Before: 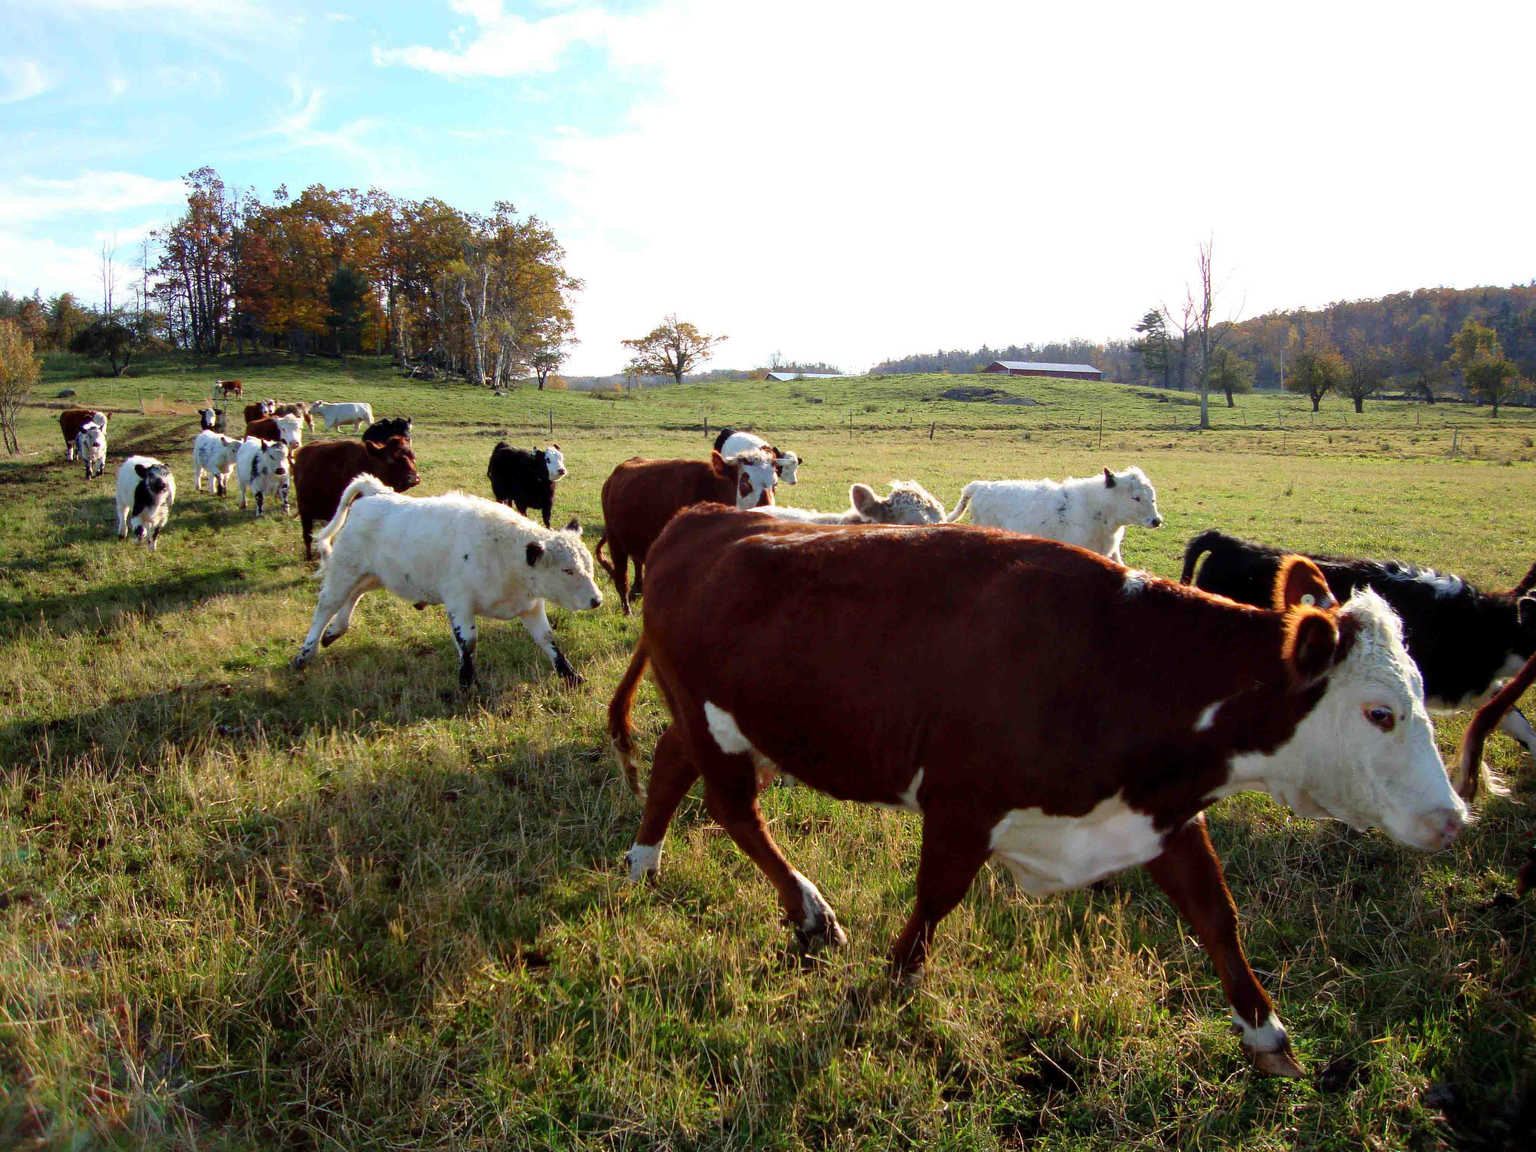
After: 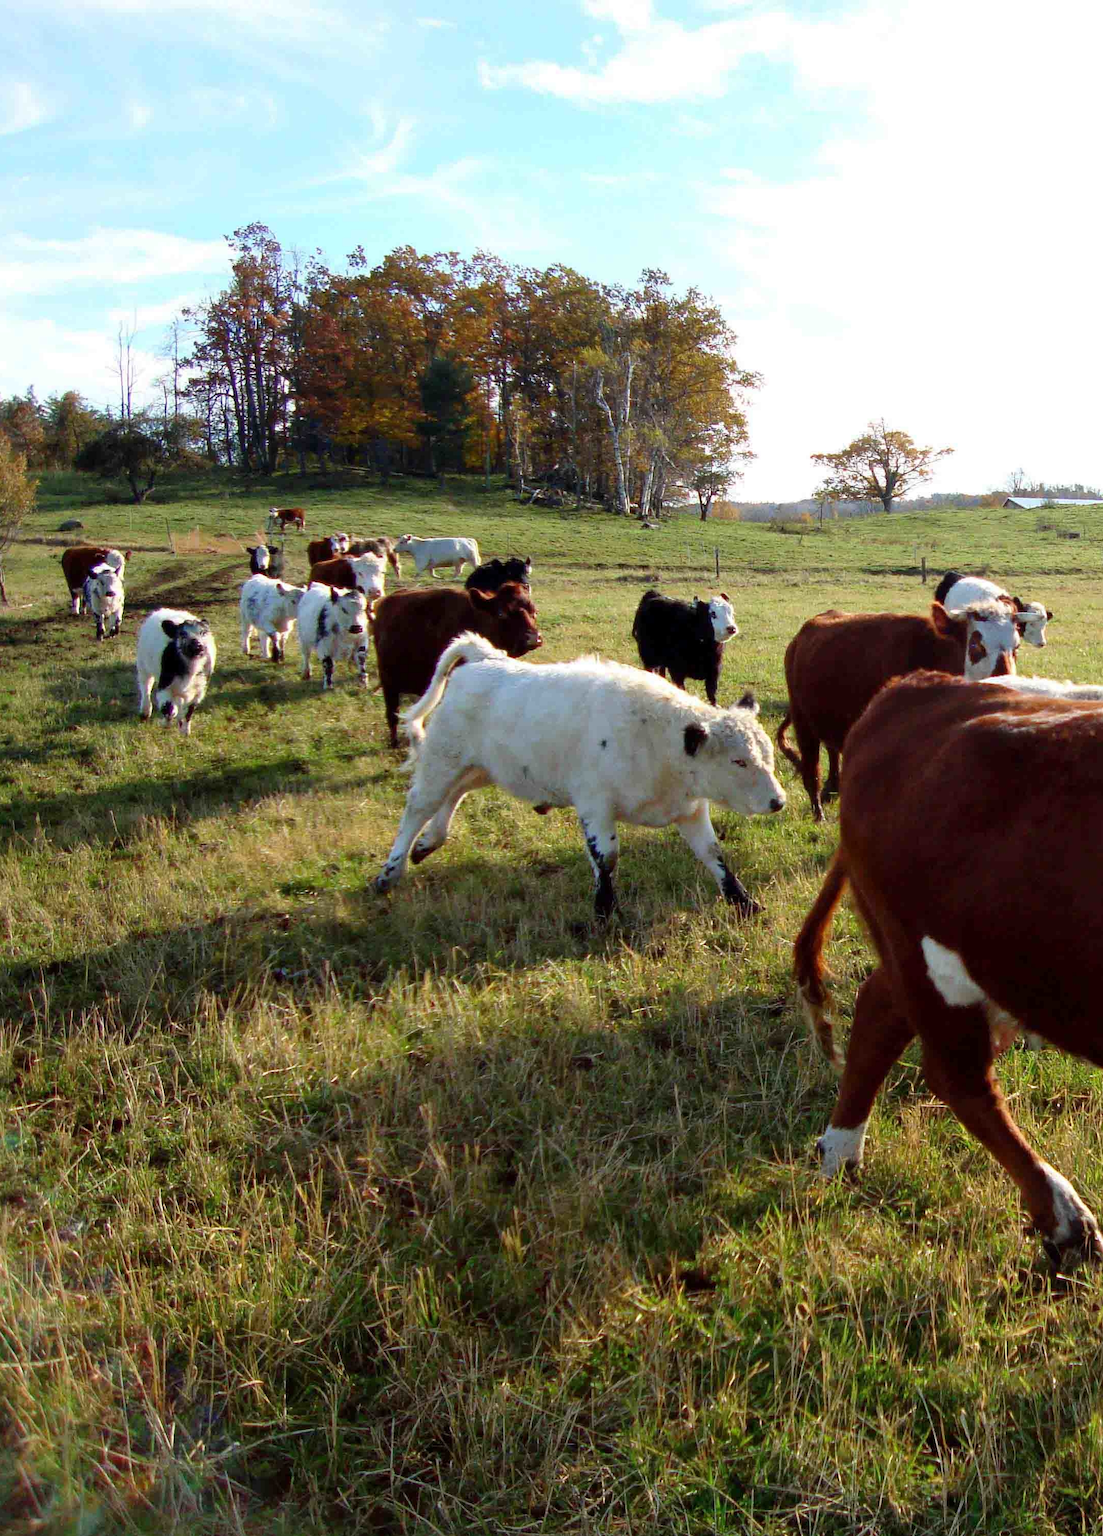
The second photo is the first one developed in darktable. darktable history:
crop: left 0.914%, right 45.222%, bottom 0.081%
